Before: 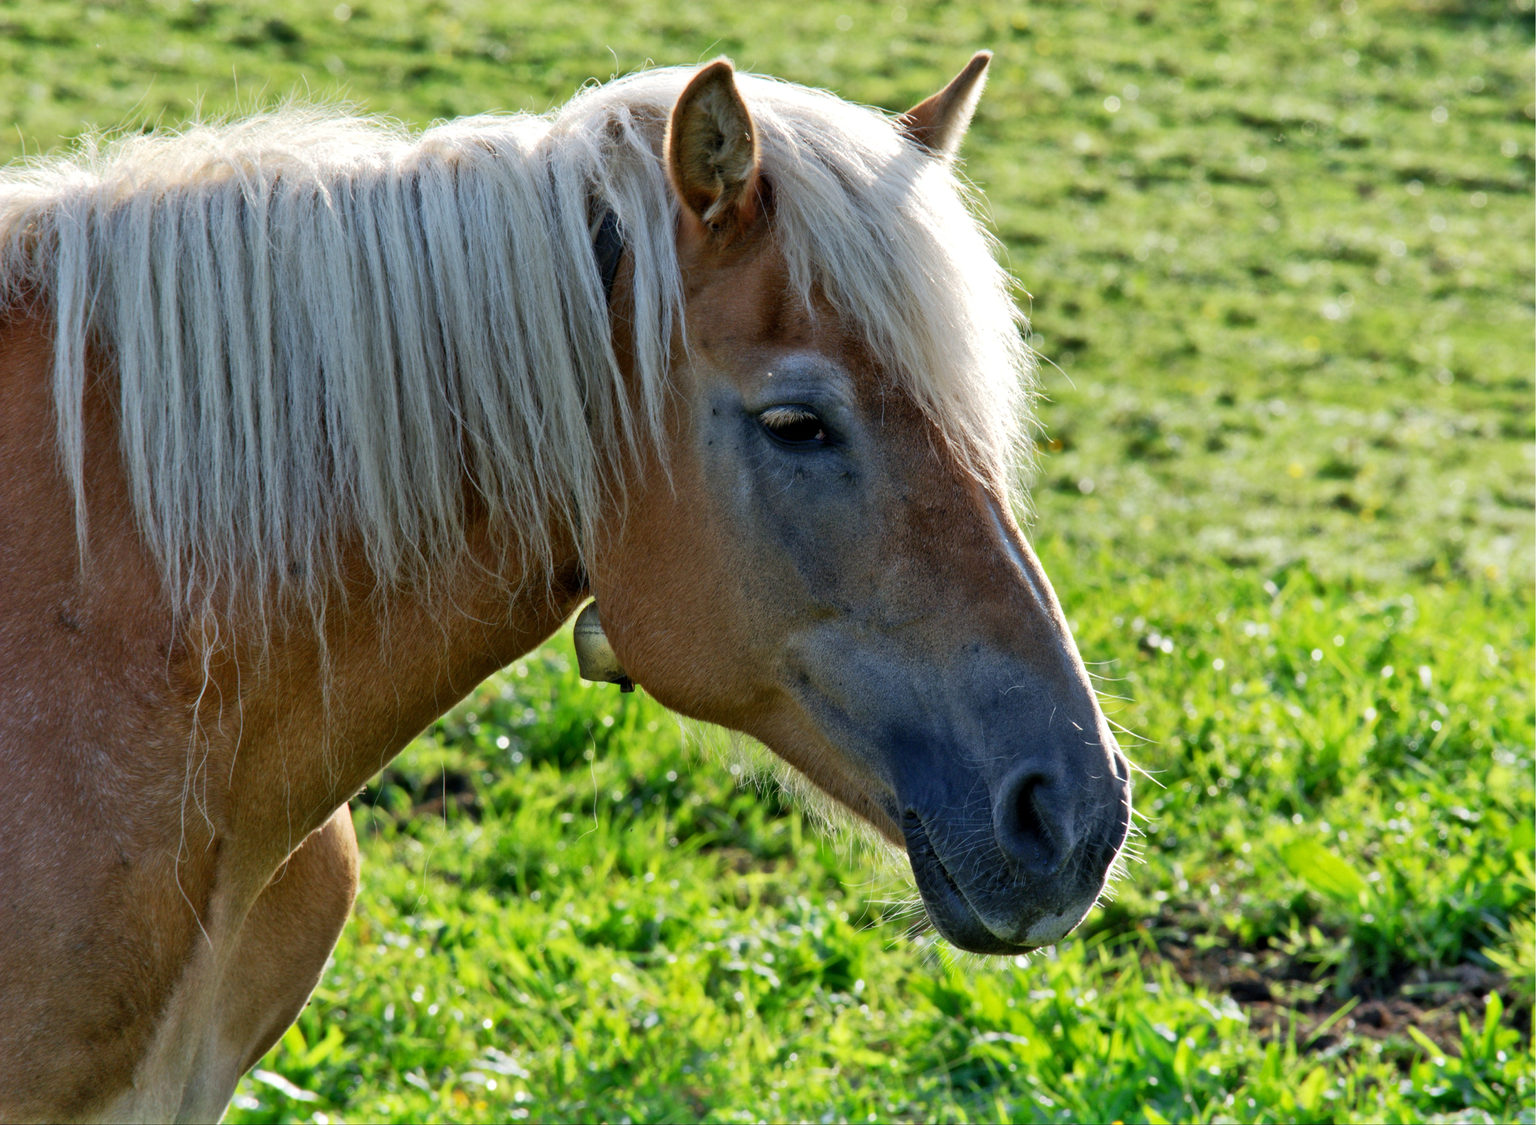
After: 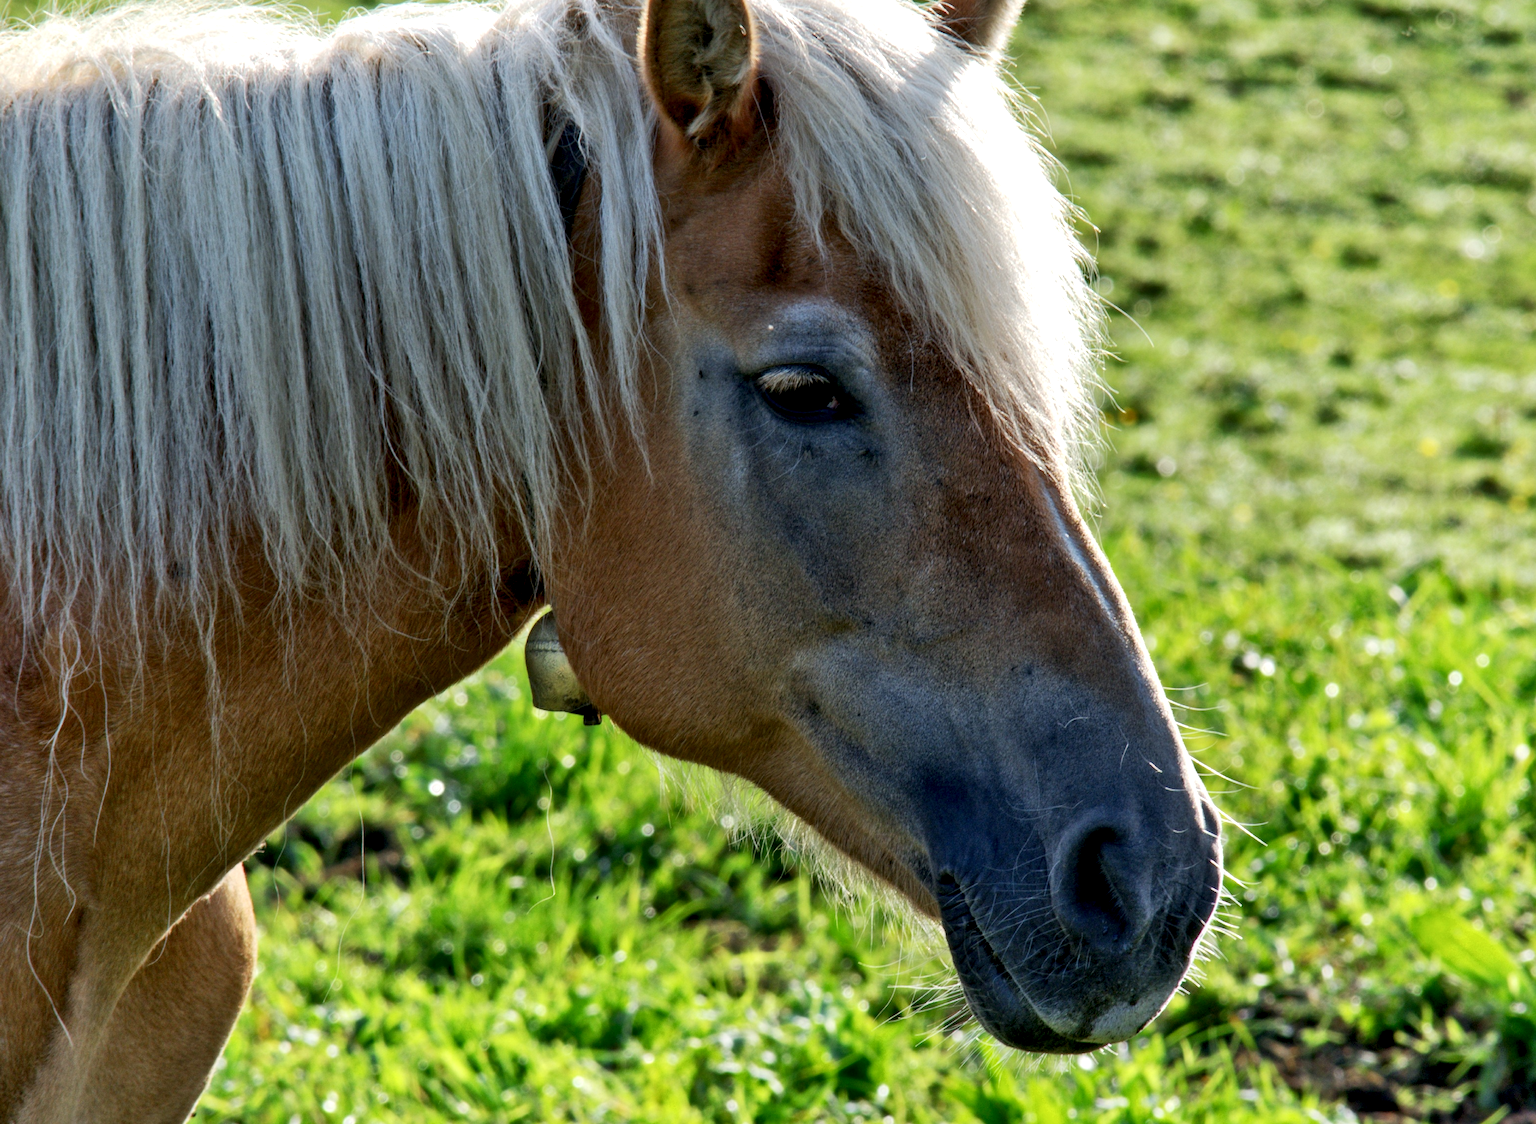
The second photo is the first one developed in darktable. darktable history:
crop and rotate: left 10.071%, top 10.071%, right 10.02%, bottom 10.02%
local contrast: highlights 25%, shadows 75%, midtone range 0.75
